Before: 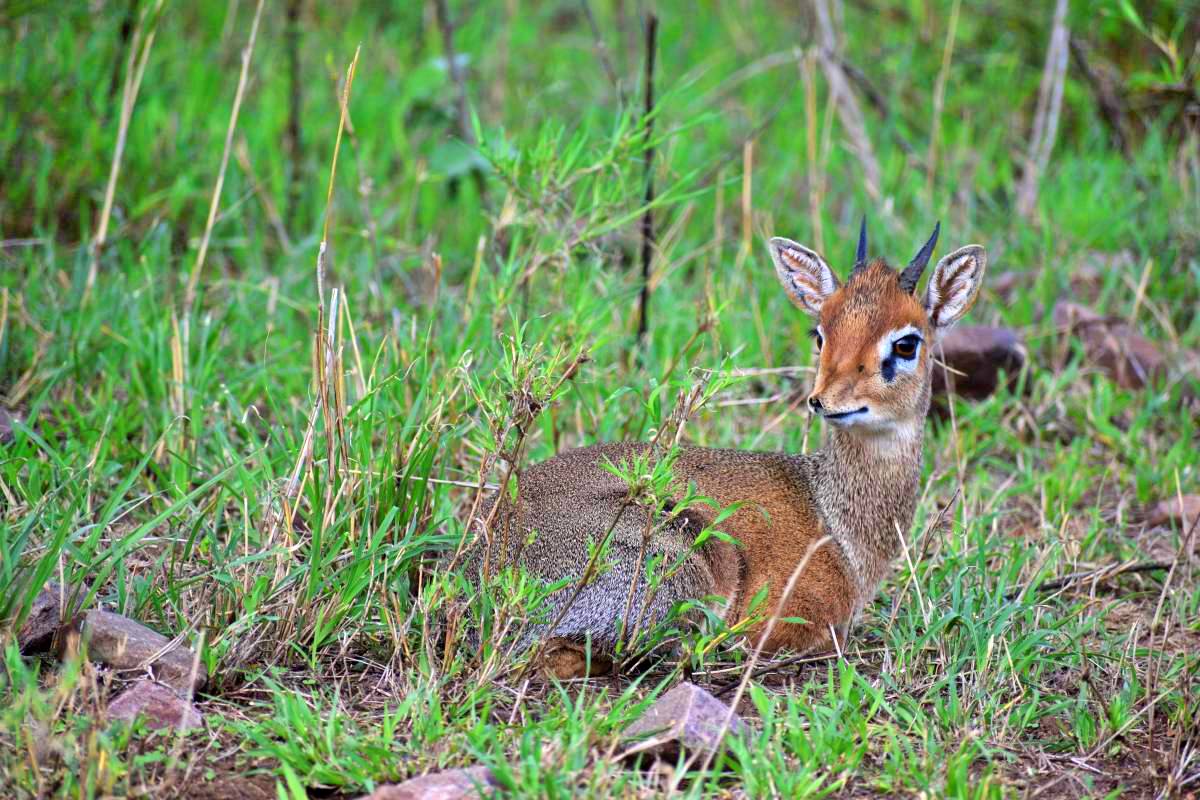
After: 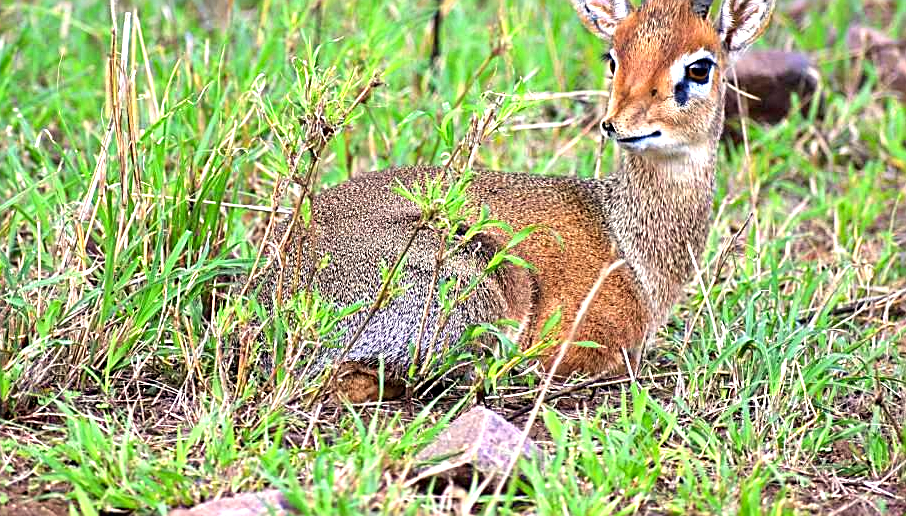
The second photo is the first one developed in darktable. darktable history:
crop and rotate: left 17.325%, top 34.606%, right 7.092%, bottom 0.872%
sharpen: amount 0.739
exposure: black level correction 0, exposure 0.69 EV, compensate highlight preservation false
color calibration: x 0.328, y 0.344, temperature 5650.36 K
